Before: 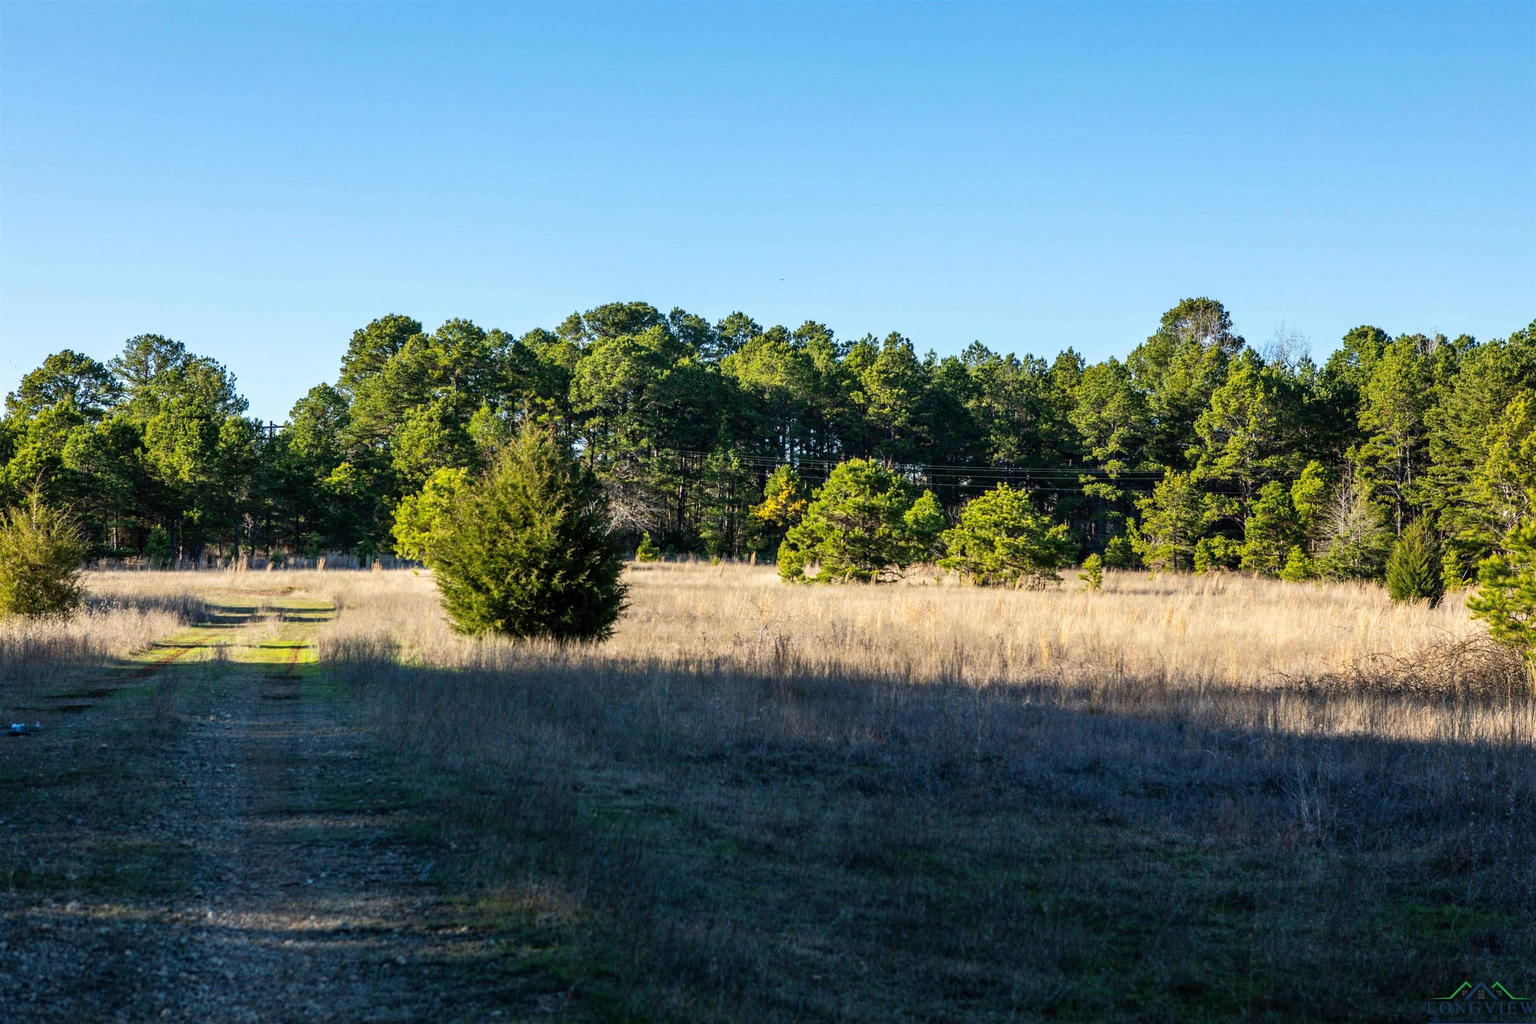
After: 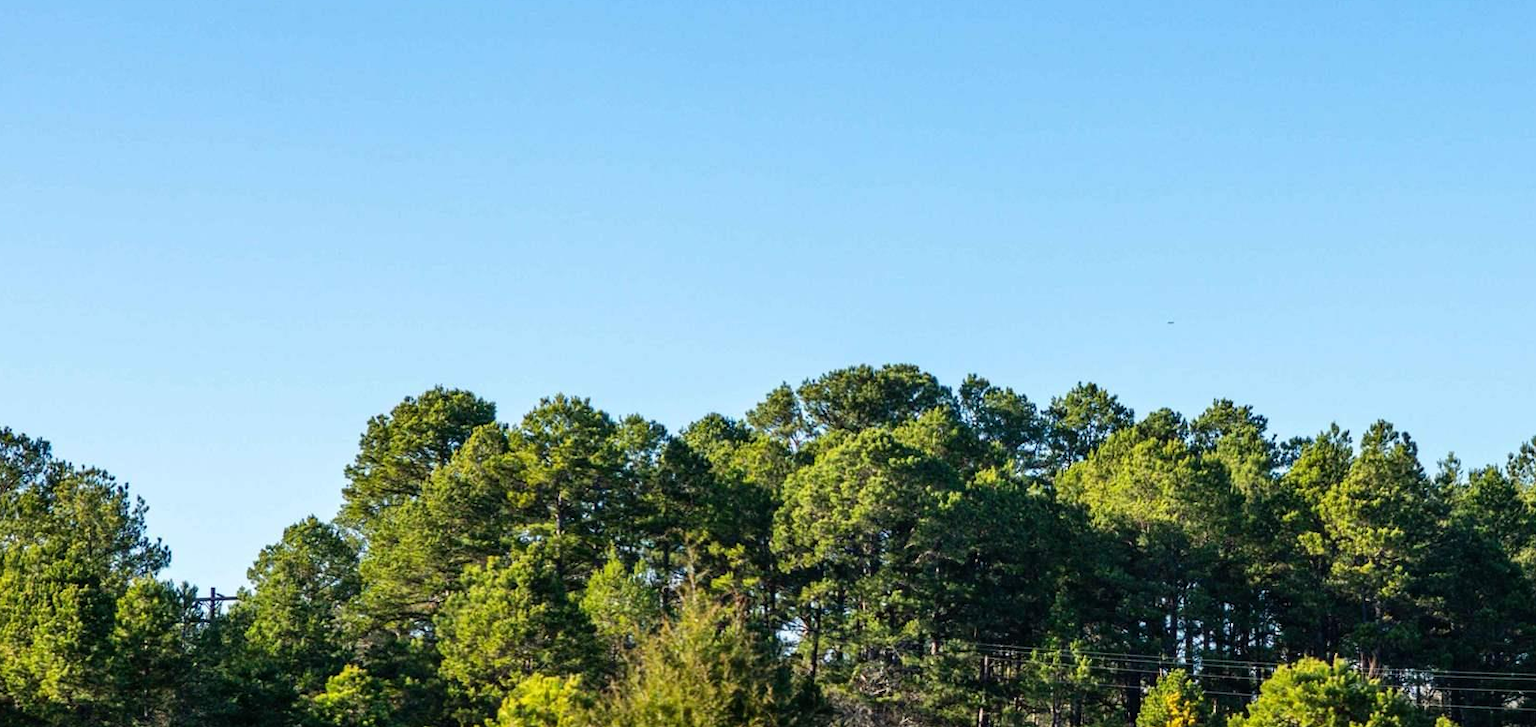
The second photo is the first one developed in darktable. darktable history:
crop: left 10.286%, top 10.503%, right 36.335%, bottom 51.595%
exposure: compensate exposure bias true, compensate highlight preservation false
tone equalizer: on, module defaults
